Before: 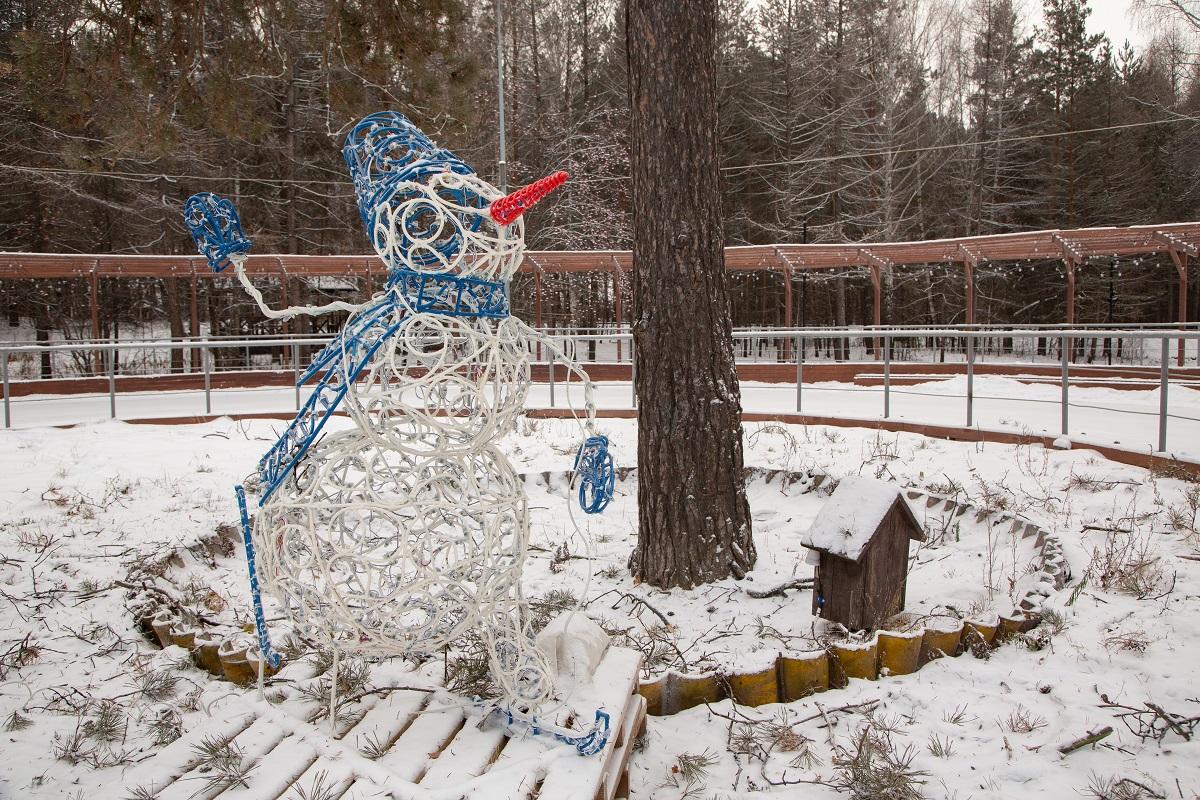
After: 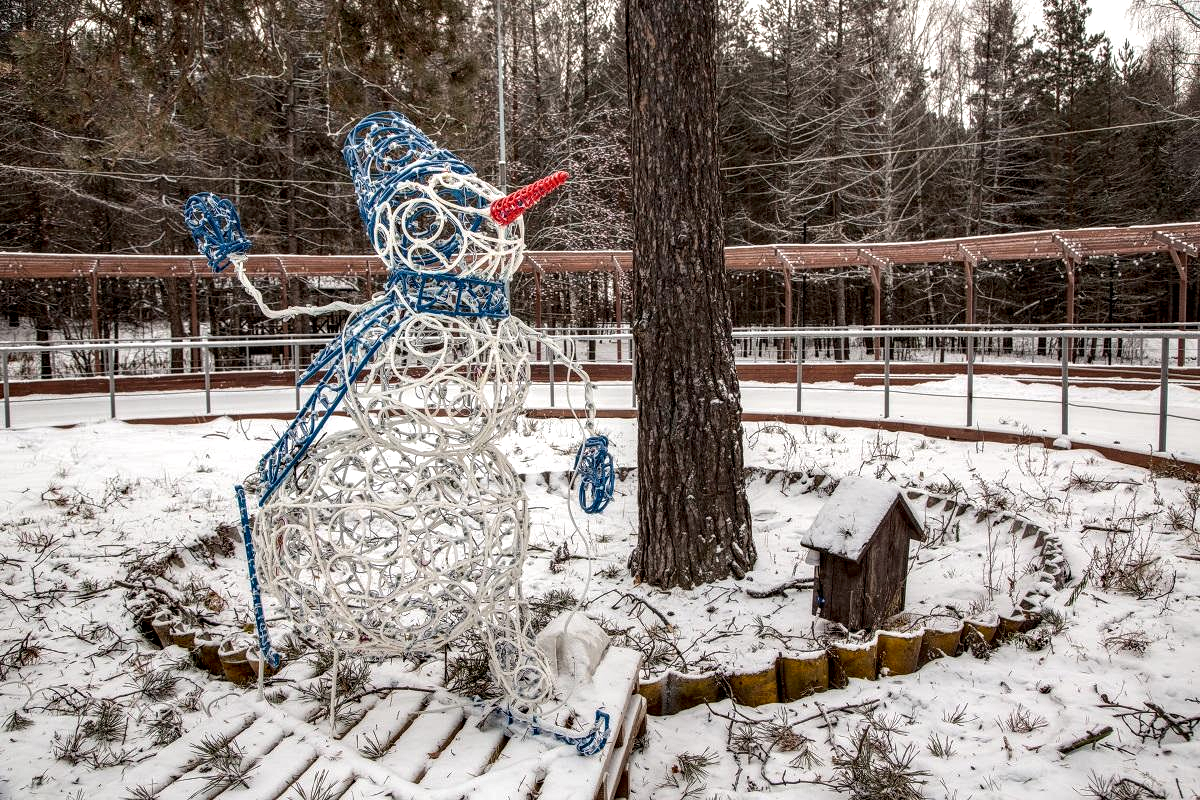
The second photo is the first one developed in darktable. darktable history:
local contrast: highlights 18%, detail 185%
